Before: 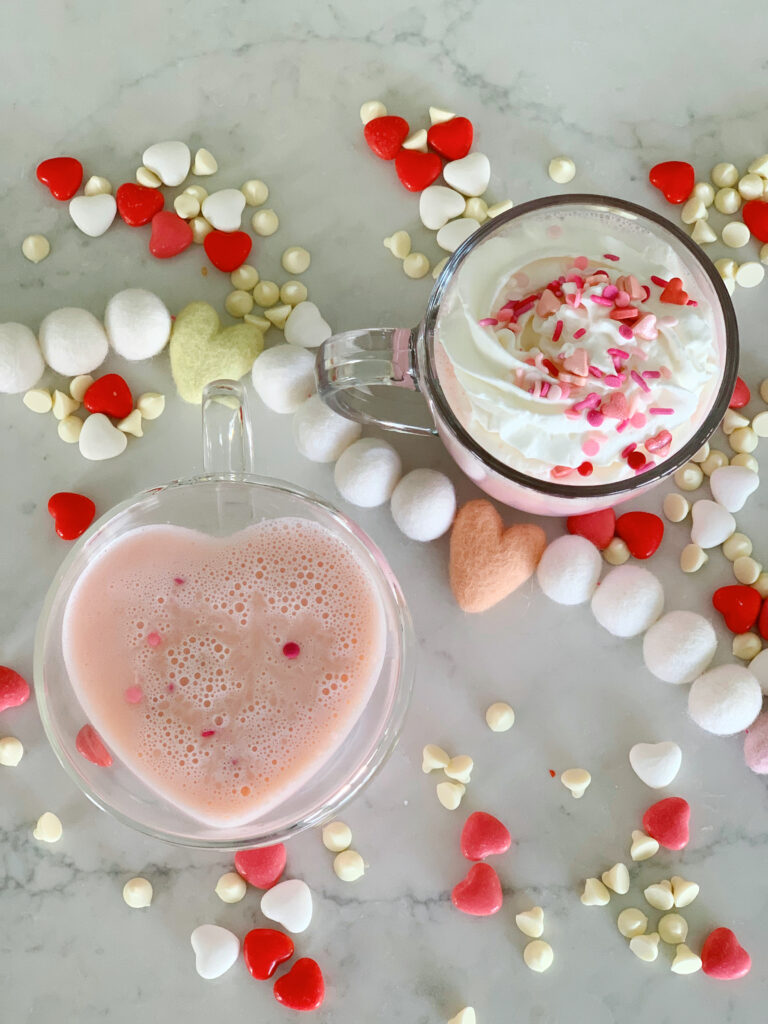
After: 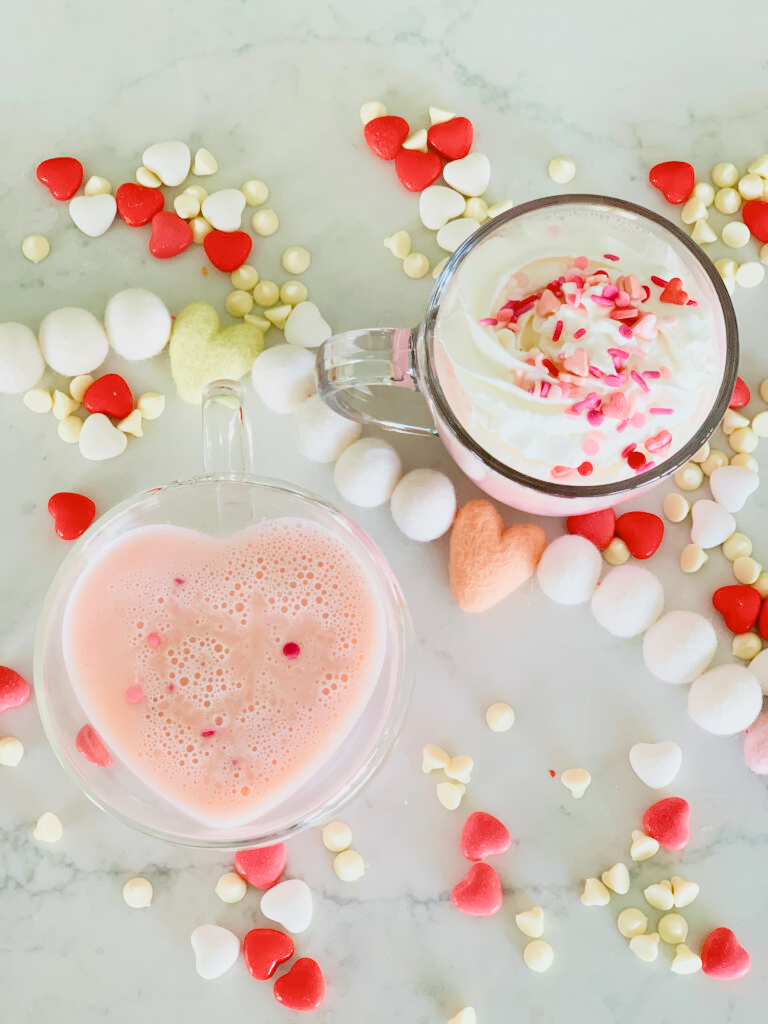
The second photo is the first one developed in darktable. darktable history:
filmic rgb: black relative exposure -8.79 EV, white relative exposure 4.98 EV, threshold 3 EV, target black luminance 0%, hardness 3.77, latitude 66.33%, contrast 0.822, shadows ↔ highlights balance 20%, color science v5 (2021), contrast in shadows safe, contrast in highlights safe, enable highlight reconstruction true
exposure: exposure 1 EV, compensate highlight preservation false
denoise (profiled): strength 0.4, preserve shadows 1.31, scattering 0.016, a [-1, 0, 0], compensate highlight preservation false
color balance rgb: linear chroma grading › global chroma 10%, global vibrance 10%, contrast 15%, saturation formula JzAzBz (2021)
